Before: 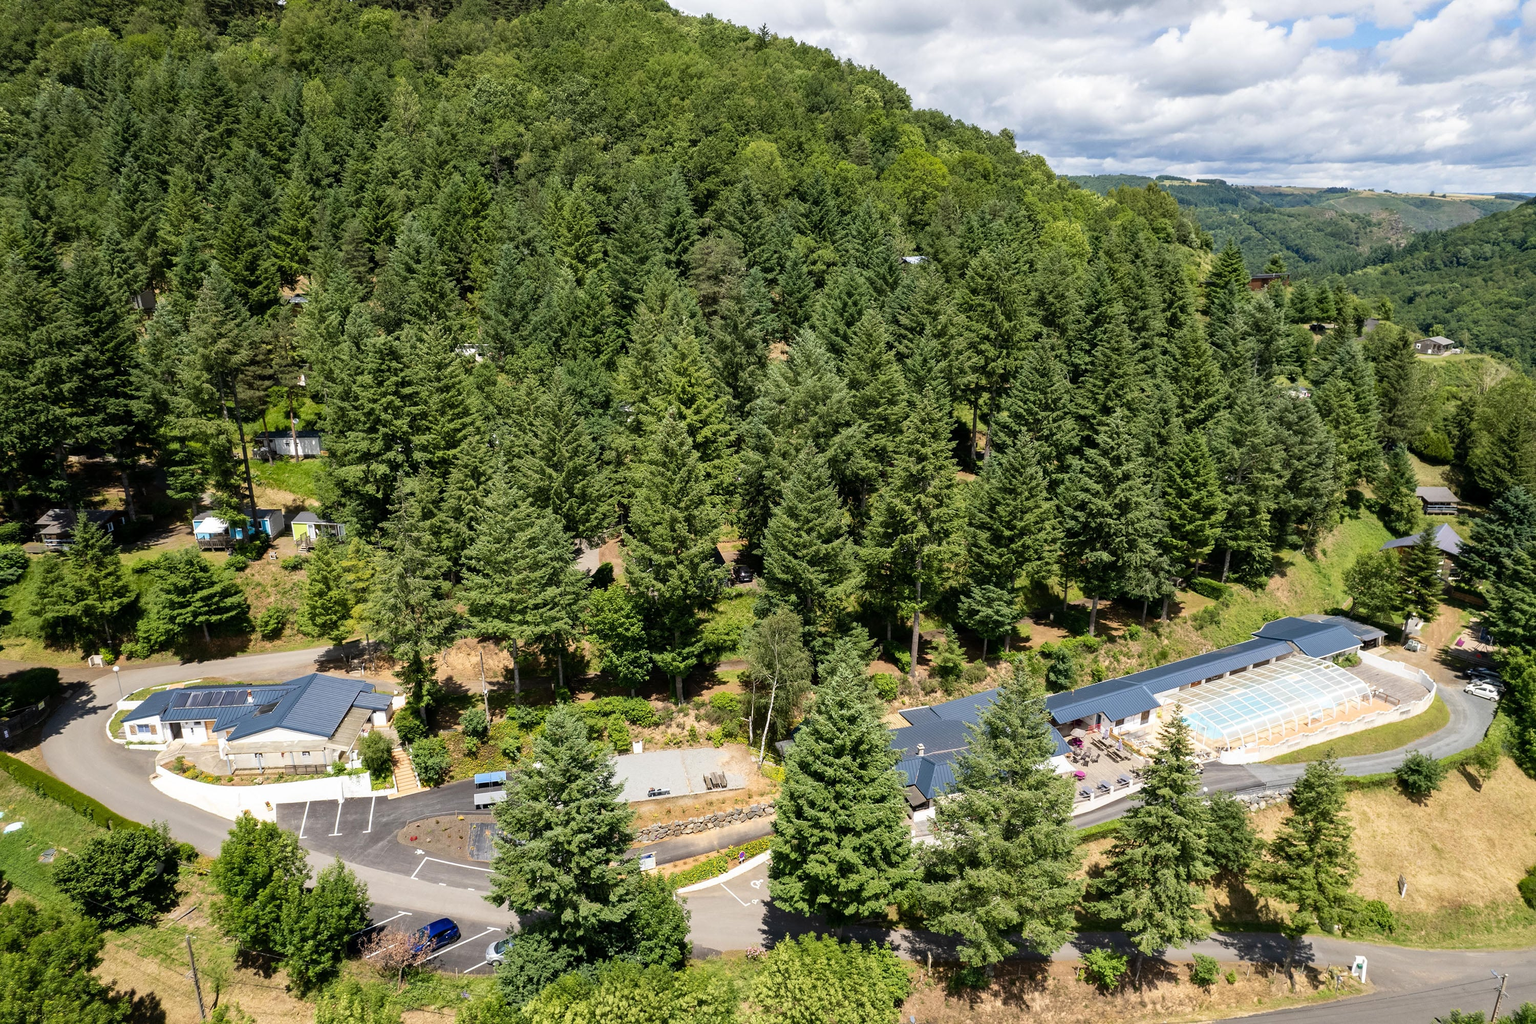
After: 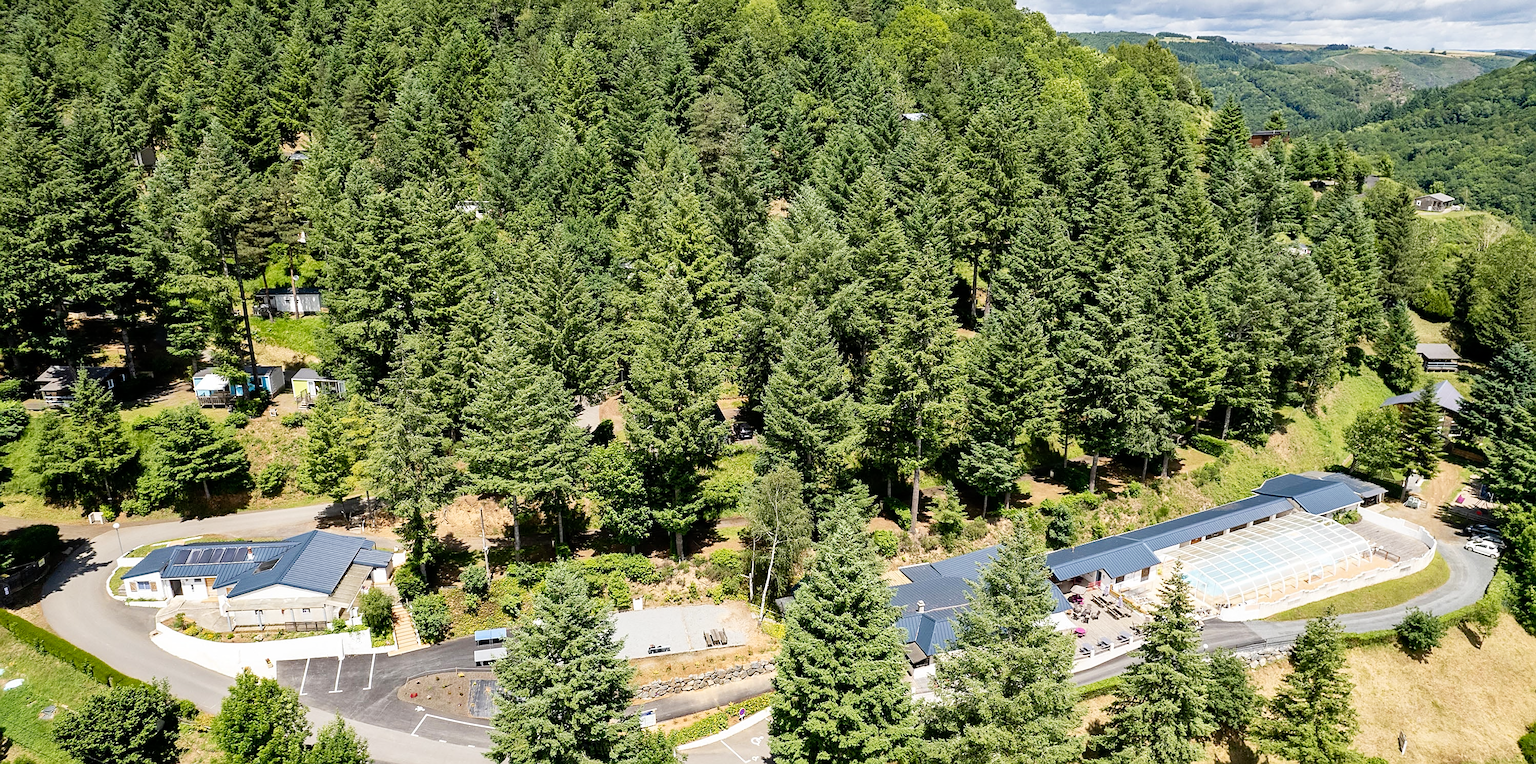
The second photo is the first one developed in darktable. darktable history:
sharpen: on, module defaults
crop: top 14.004%, bottom 11.281%
tone curve: curves: ch0 [(0, 0) (0.004, 0.001) (0.133, 0.151) (0.325, 0.399) (0.475, 0.579) (0.832, 0.902) (1, 1)], preserve colors none
shadows and highlights: shadows 48.69, highlights -41.88, soften with gaussian
